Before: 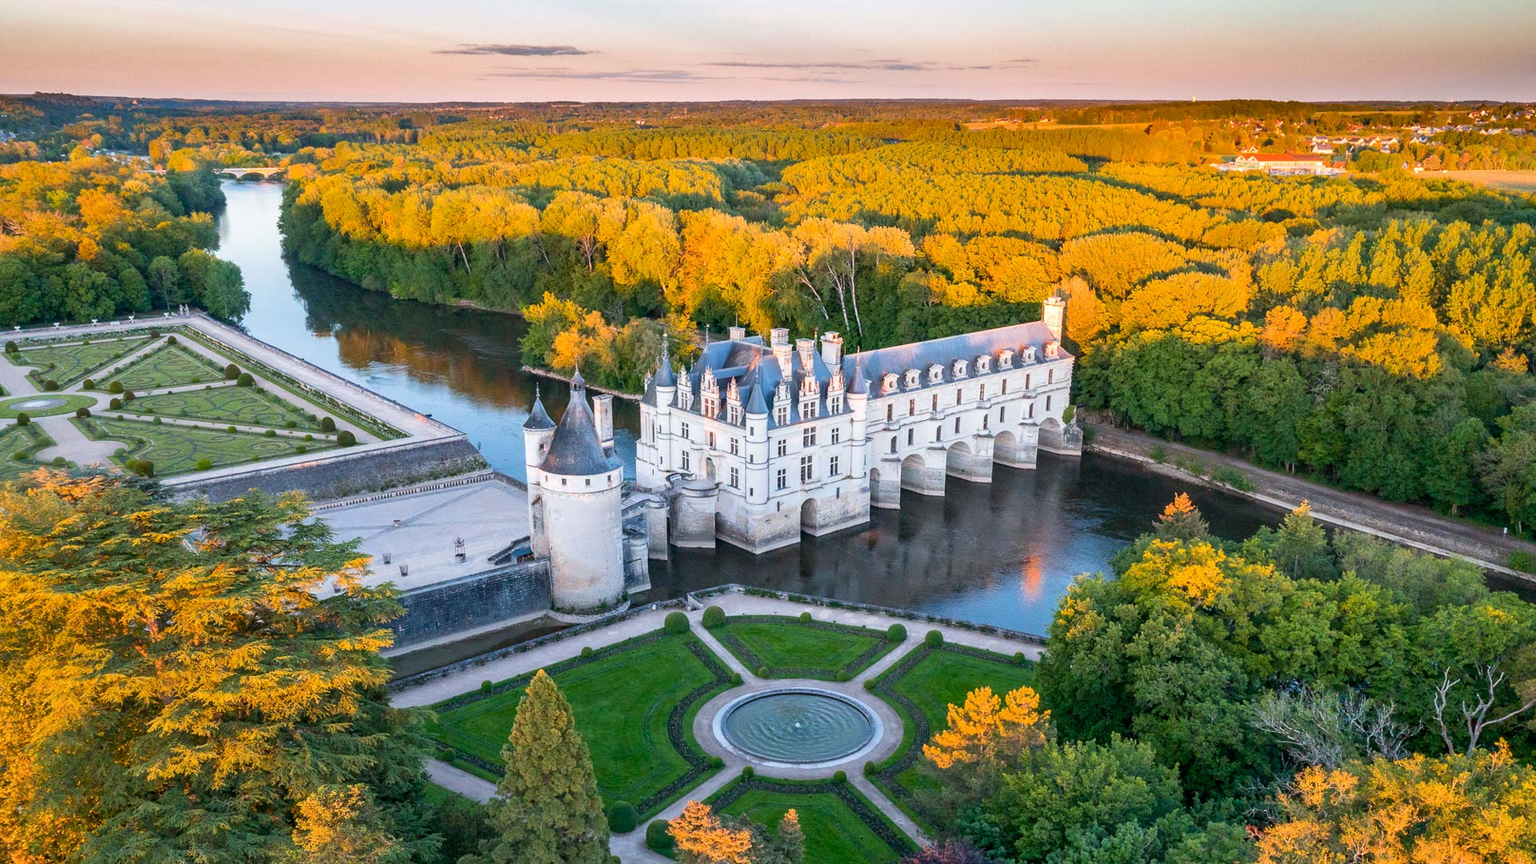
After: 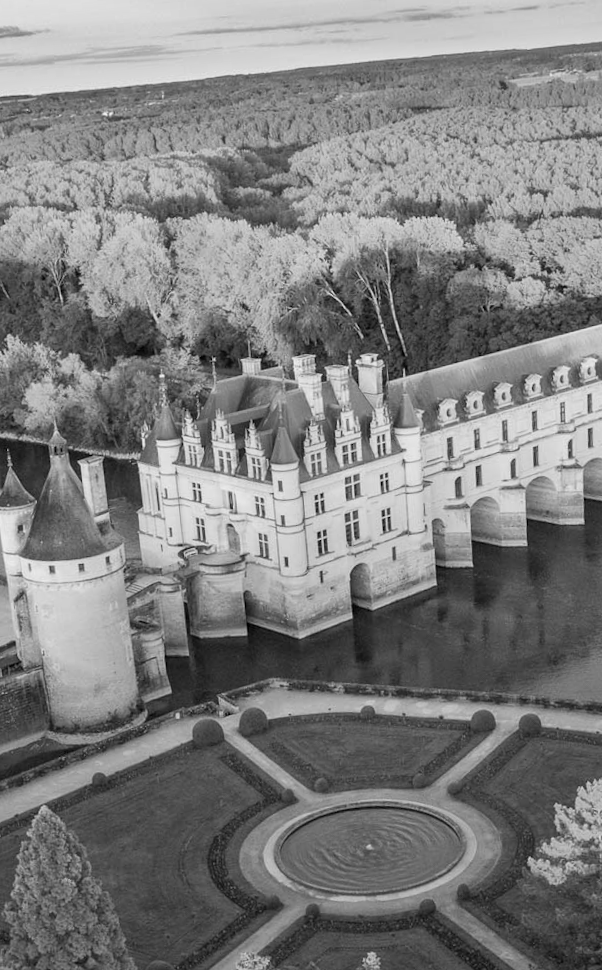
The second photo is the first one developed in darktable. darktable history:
crop: left 33.36%, right 33.36%
monochrome: a 26.22, b 42.67, size 0.8
exposure: exposure 0.128 EV, compensate highlight preservation false
rotate and perspective: rotation -5°, crop left 0.05, crop right 0.952, crop top 0.11, crop bottom 0.89
